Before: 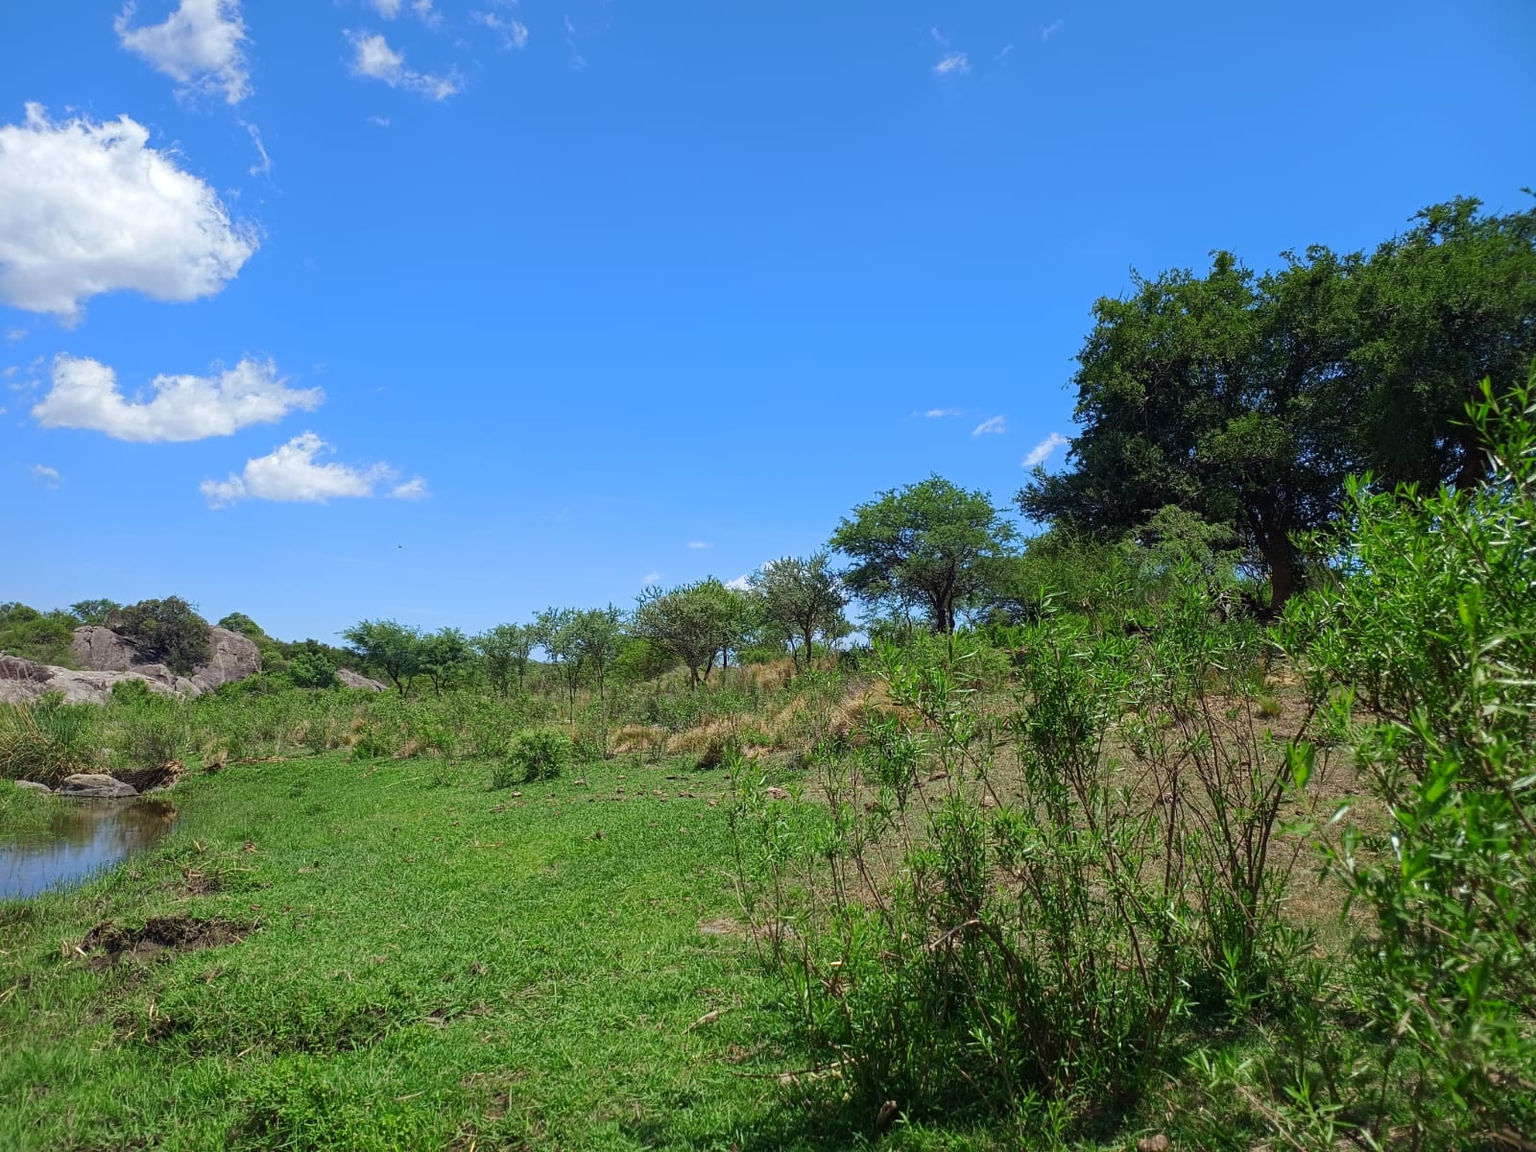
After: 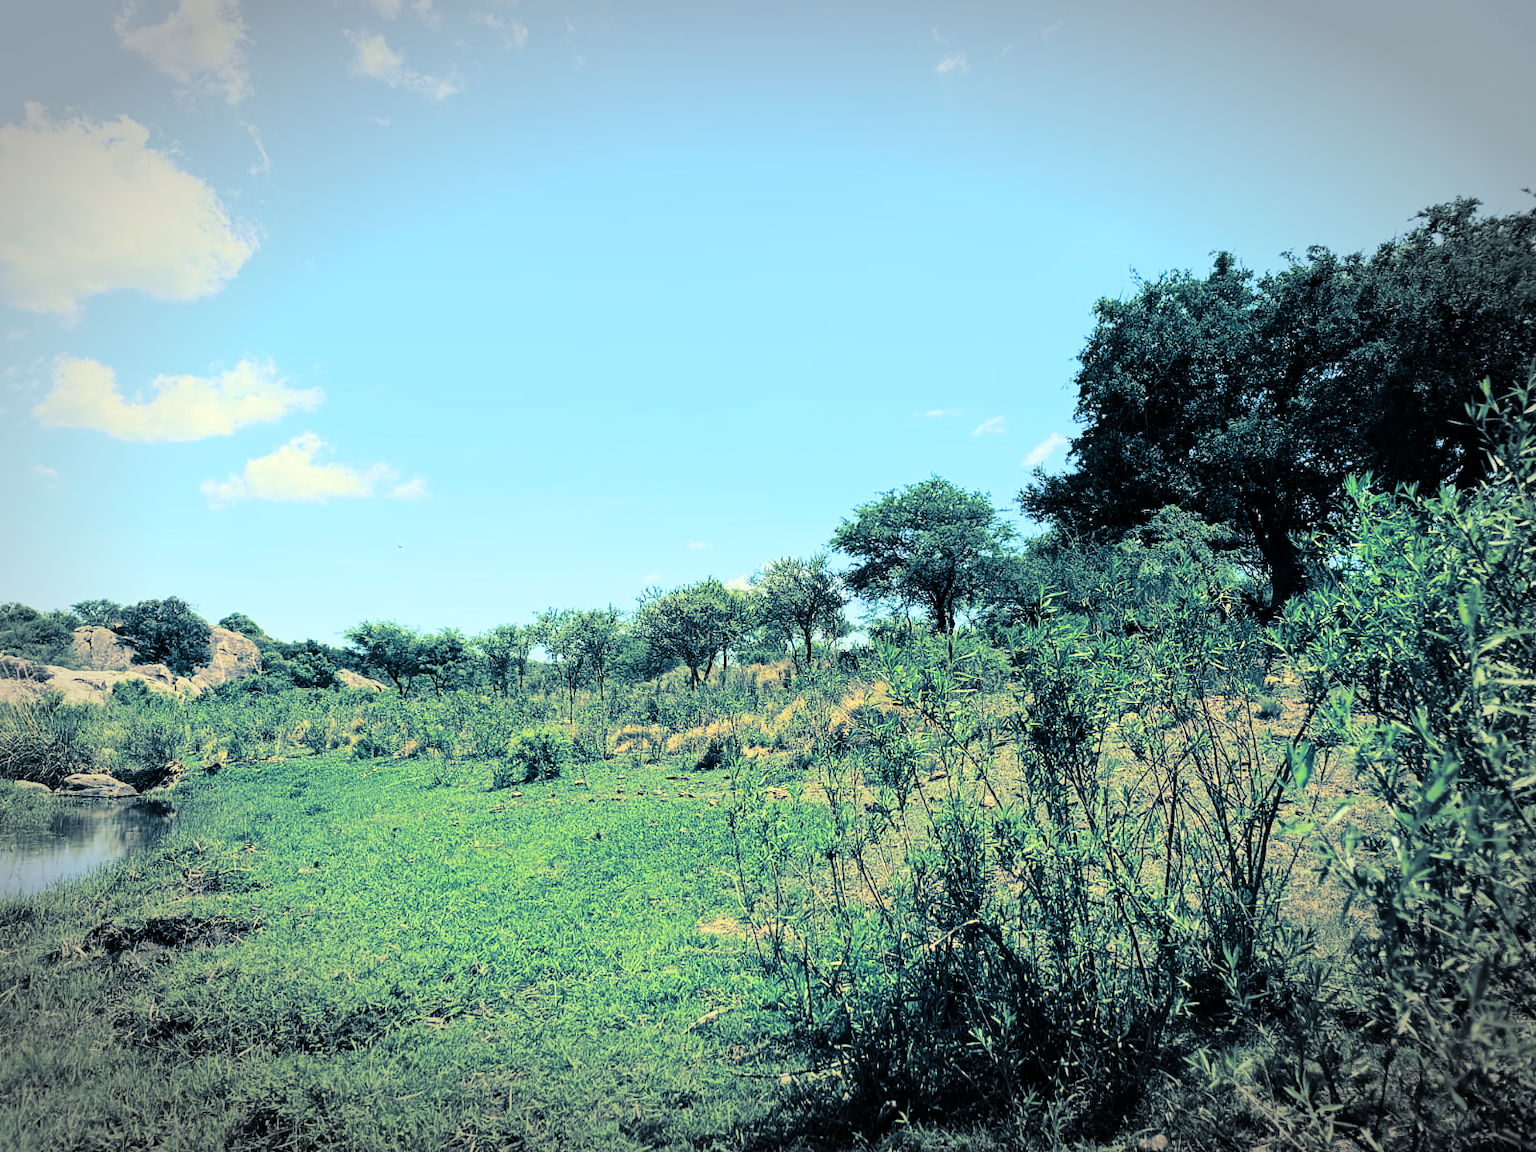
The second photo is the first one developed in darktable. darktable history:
tone curve: curves: ch0 [(0, 0) (0.004, 0) (0.133, 0.071) (0.325, 0.456) (0.832, 0.957) (1, 1)], color space Lab, linked channels, preserve colors none
channel mixer: red [0, 0, 0, 1, 0, 0, 0], green [0 ×4, 1, 0, 0], blue [0, 0, 0, 0.1, 0.1, 0.8, 0]
velvia: on, module defaults
split-toning: shadows › hue 212.4°, balance -70
vignetting: fall-off start 79.43%, saturation -0.649, width/height ratio 1.327, unbound false
